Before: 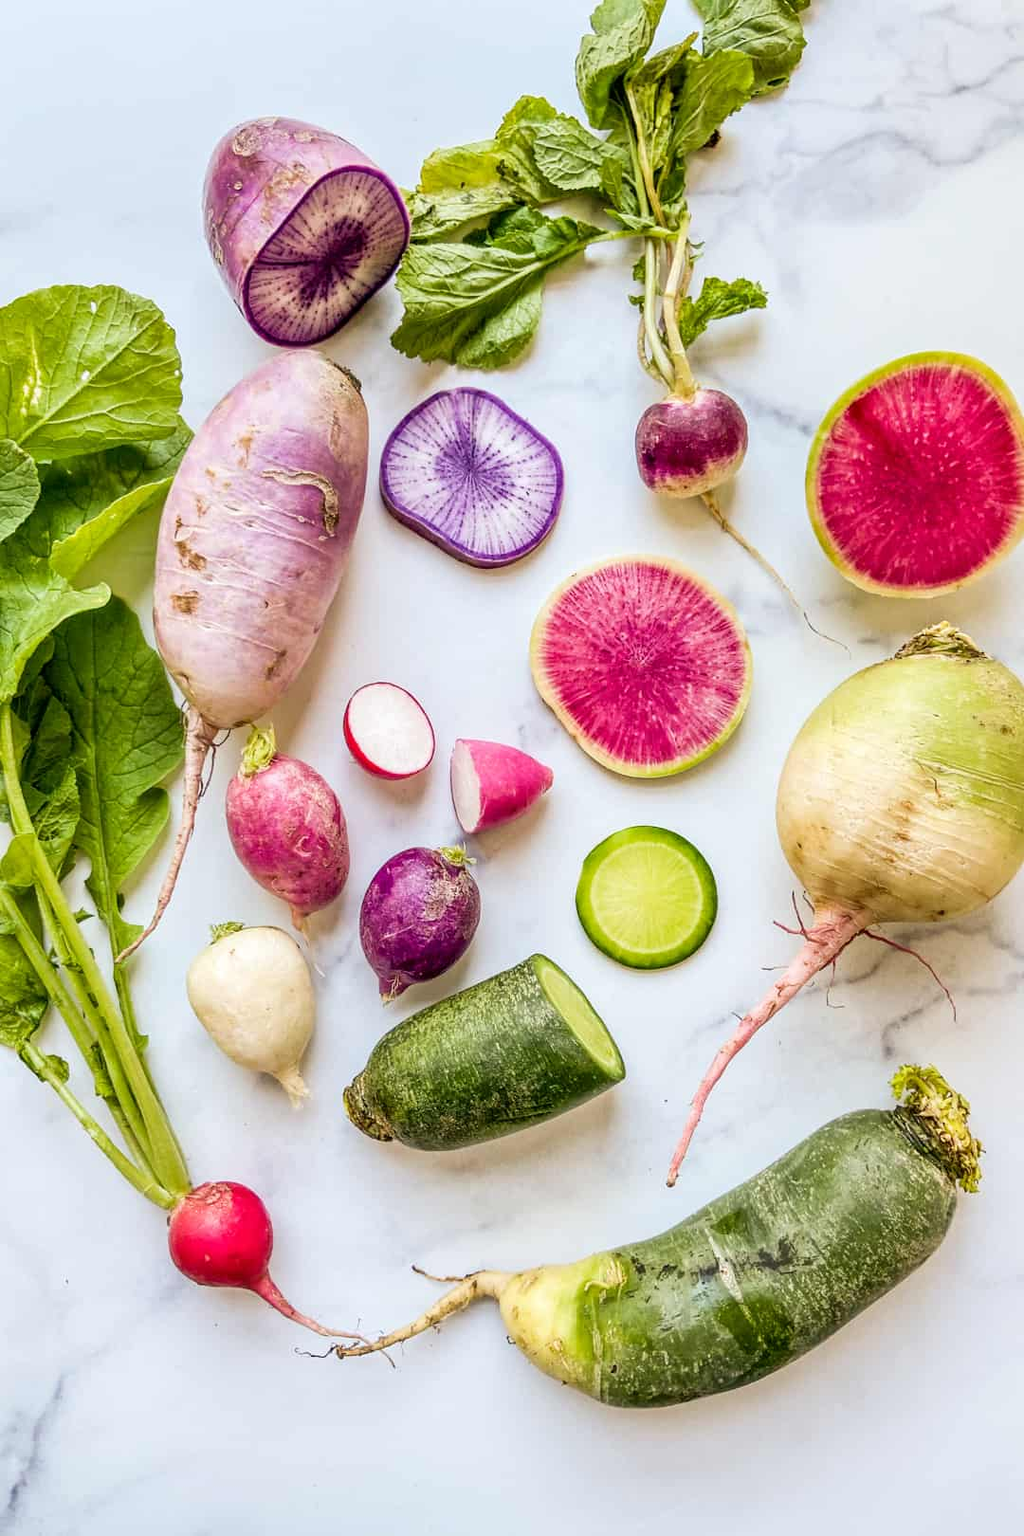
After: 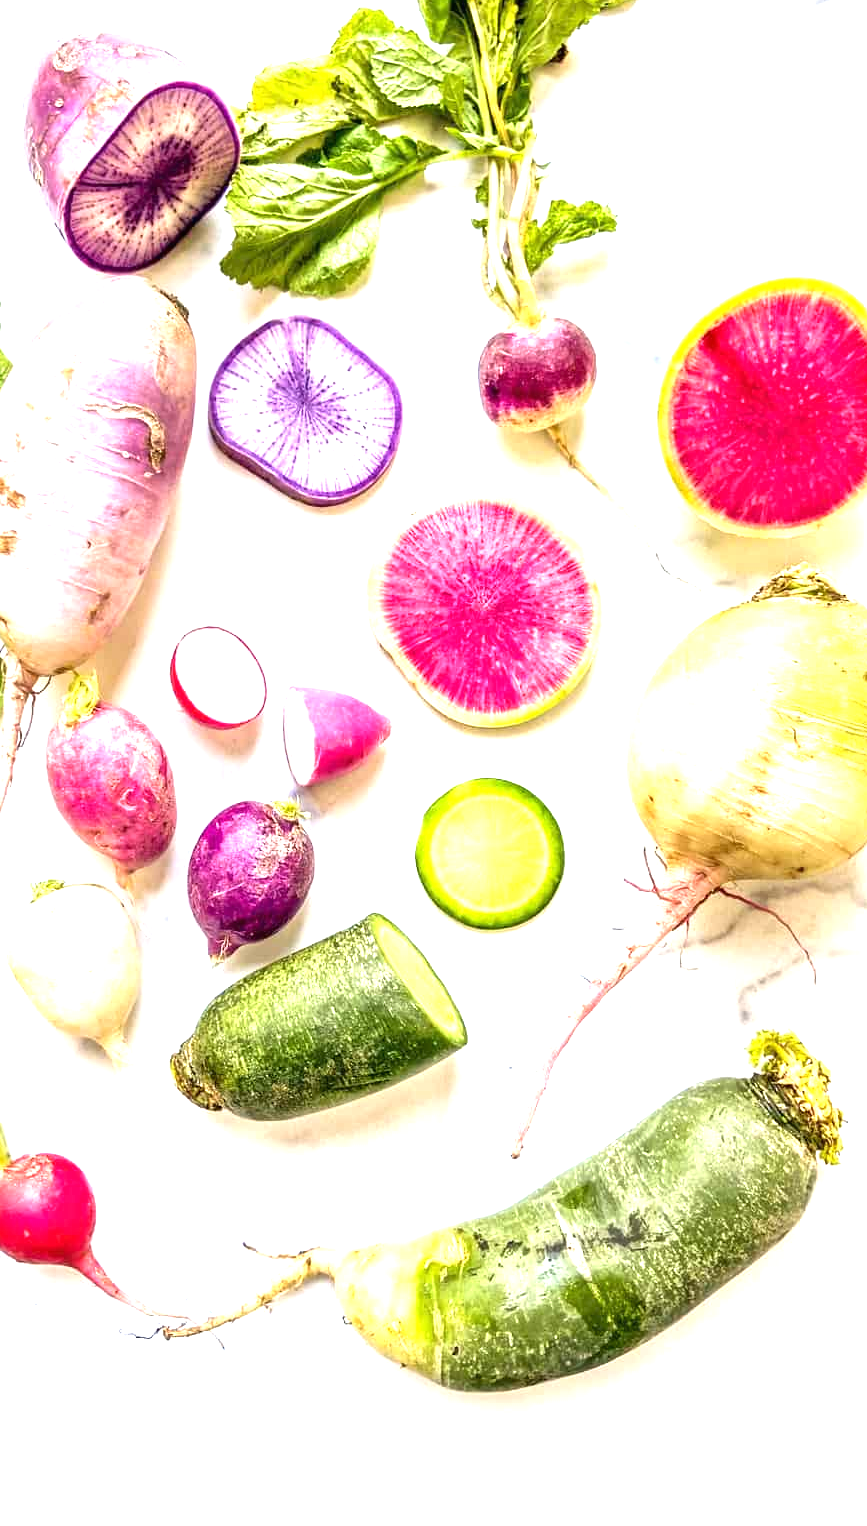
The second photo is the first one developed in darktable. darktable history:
crop and rotate: left 17.959%, top 5.771%, right 1.742%
exposure: black level correction 0, exposure 1.198 EV, compensate exposure bias true, compensate highlight preservation false
